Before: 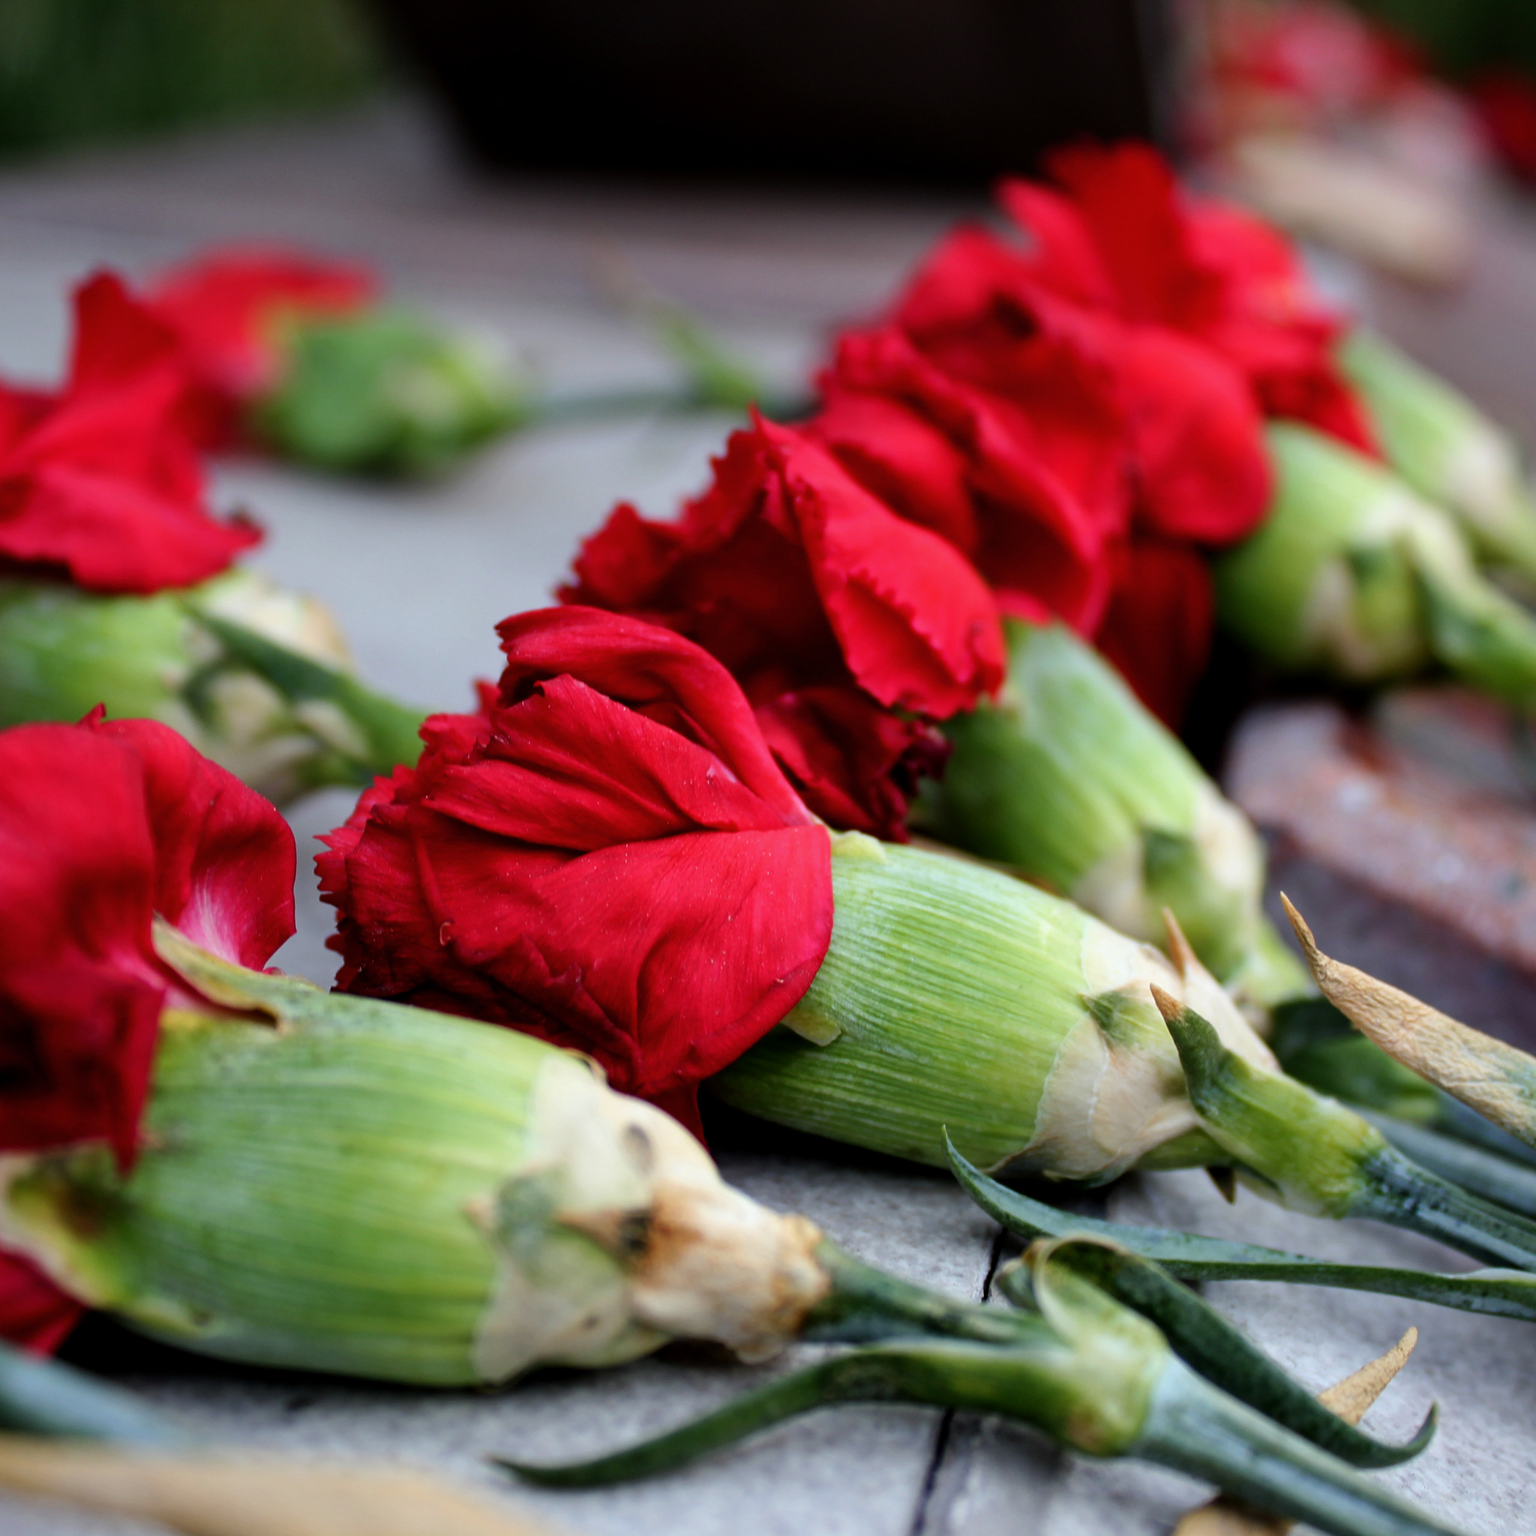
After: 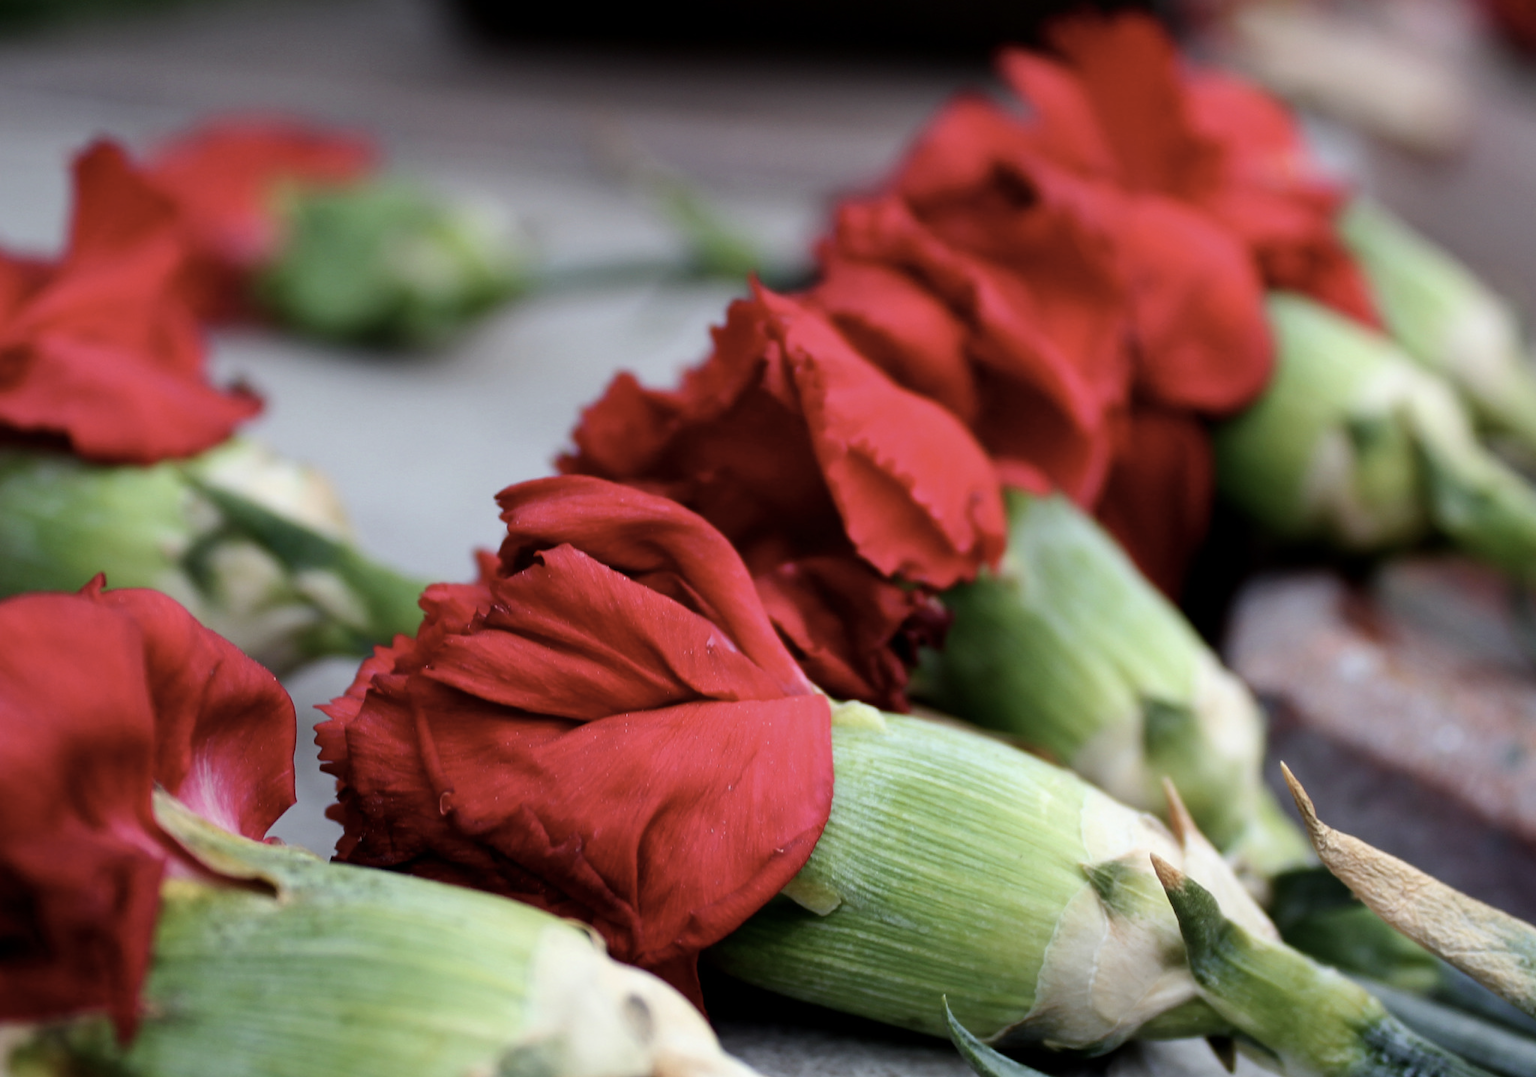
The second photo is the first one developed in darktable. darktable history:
contrast brightness saturation: contrast 0.096, saturation -0.283
crop and rotate: top 8.523%, bottom 21.316%
